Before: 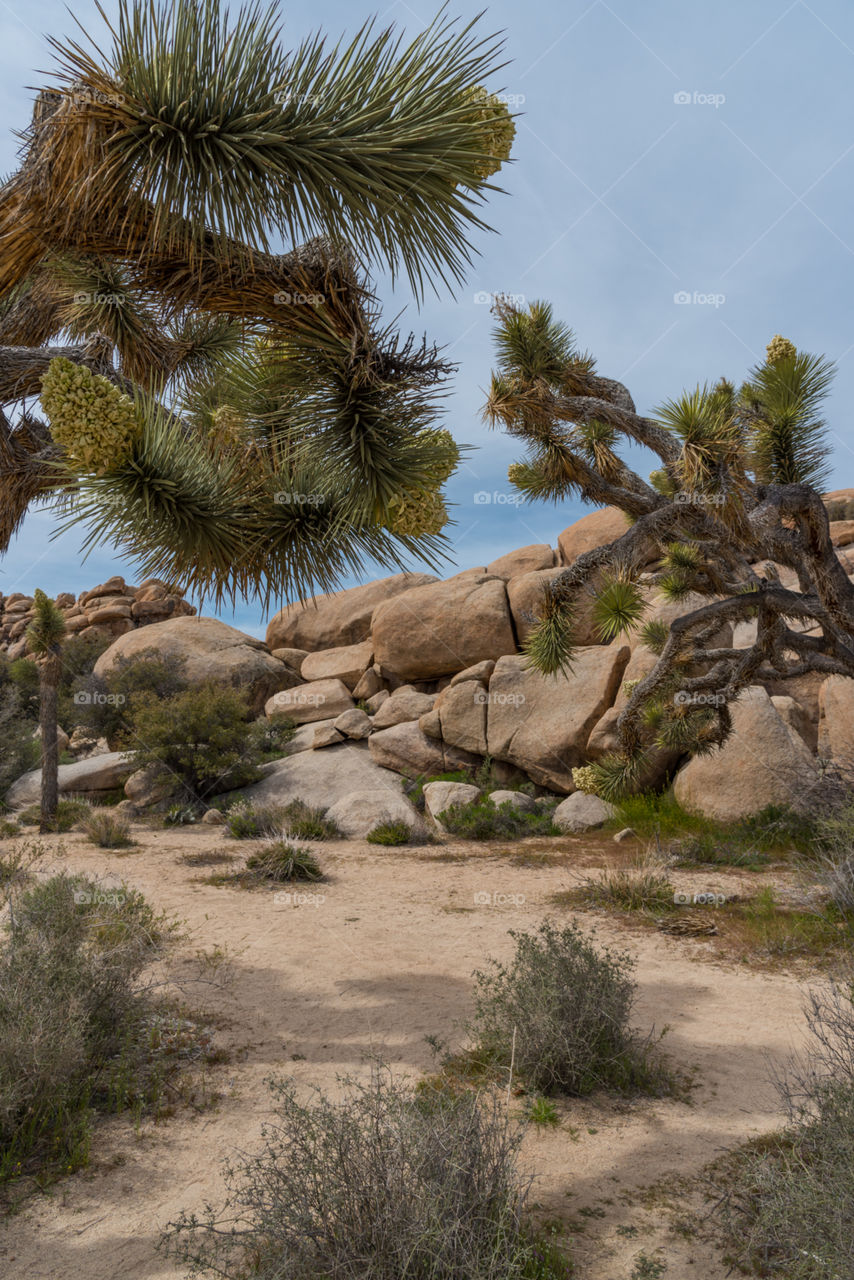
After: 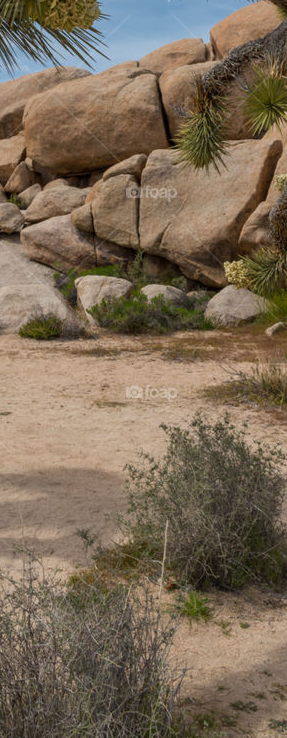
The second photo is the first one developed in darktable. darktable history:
crop: left 40.781%, top 39.532%, right 25.574%, bottom 2.792%
